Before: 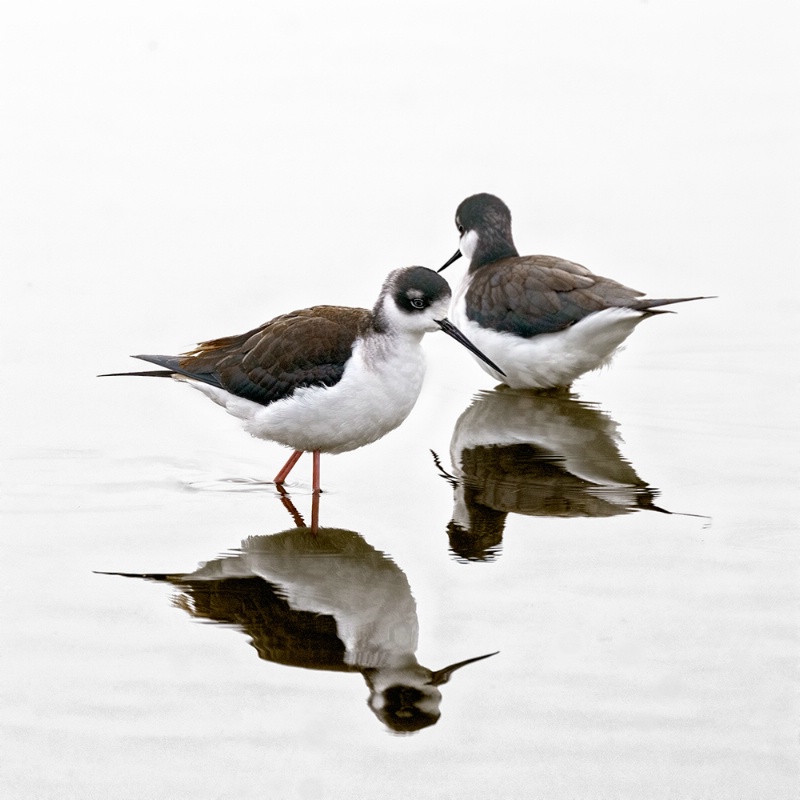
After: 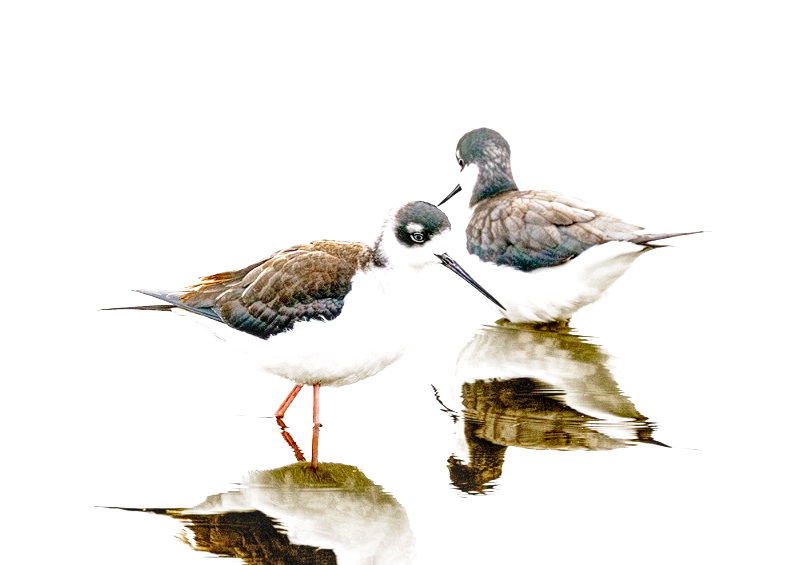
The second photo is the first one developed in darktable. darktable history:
exposure: black level correction 0, exposure 1.5 EV, compensate highlight preservation false
crop and rotate: top 8.293%, bottom 20.996%
local contrast: detail 150%
base curve: curves: ch0 [(0, 0) (0.028, 0.03) (0.121, 0.232) (0.46, 0.748) (0.859, 0.968) (1, 1)], preserve colors none
